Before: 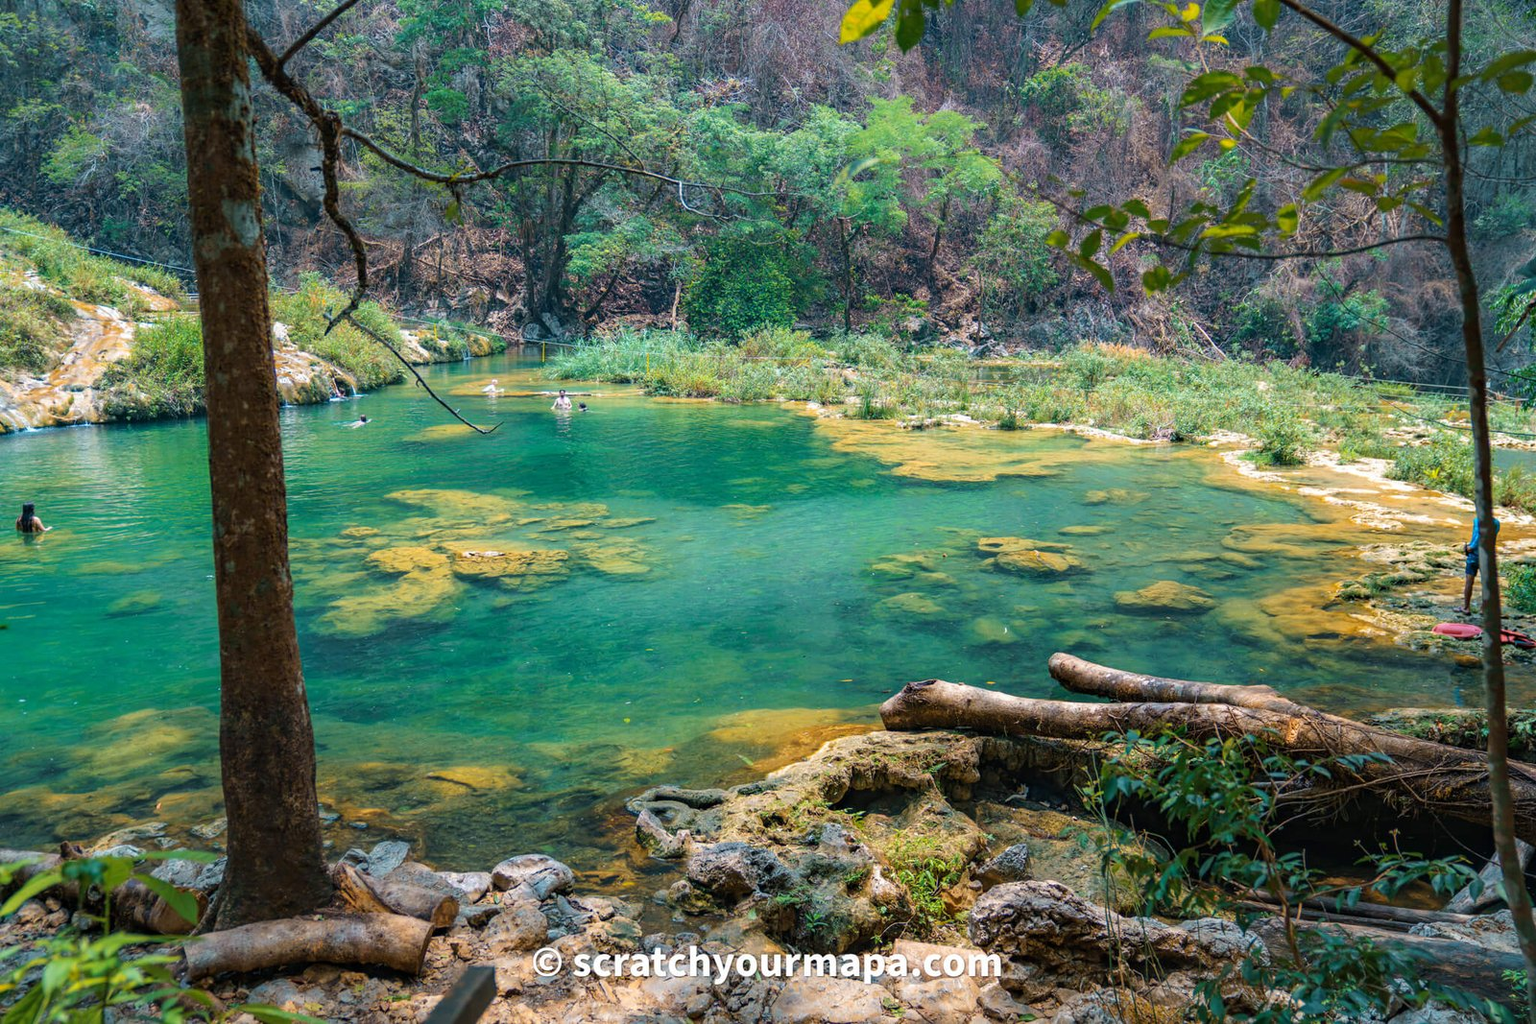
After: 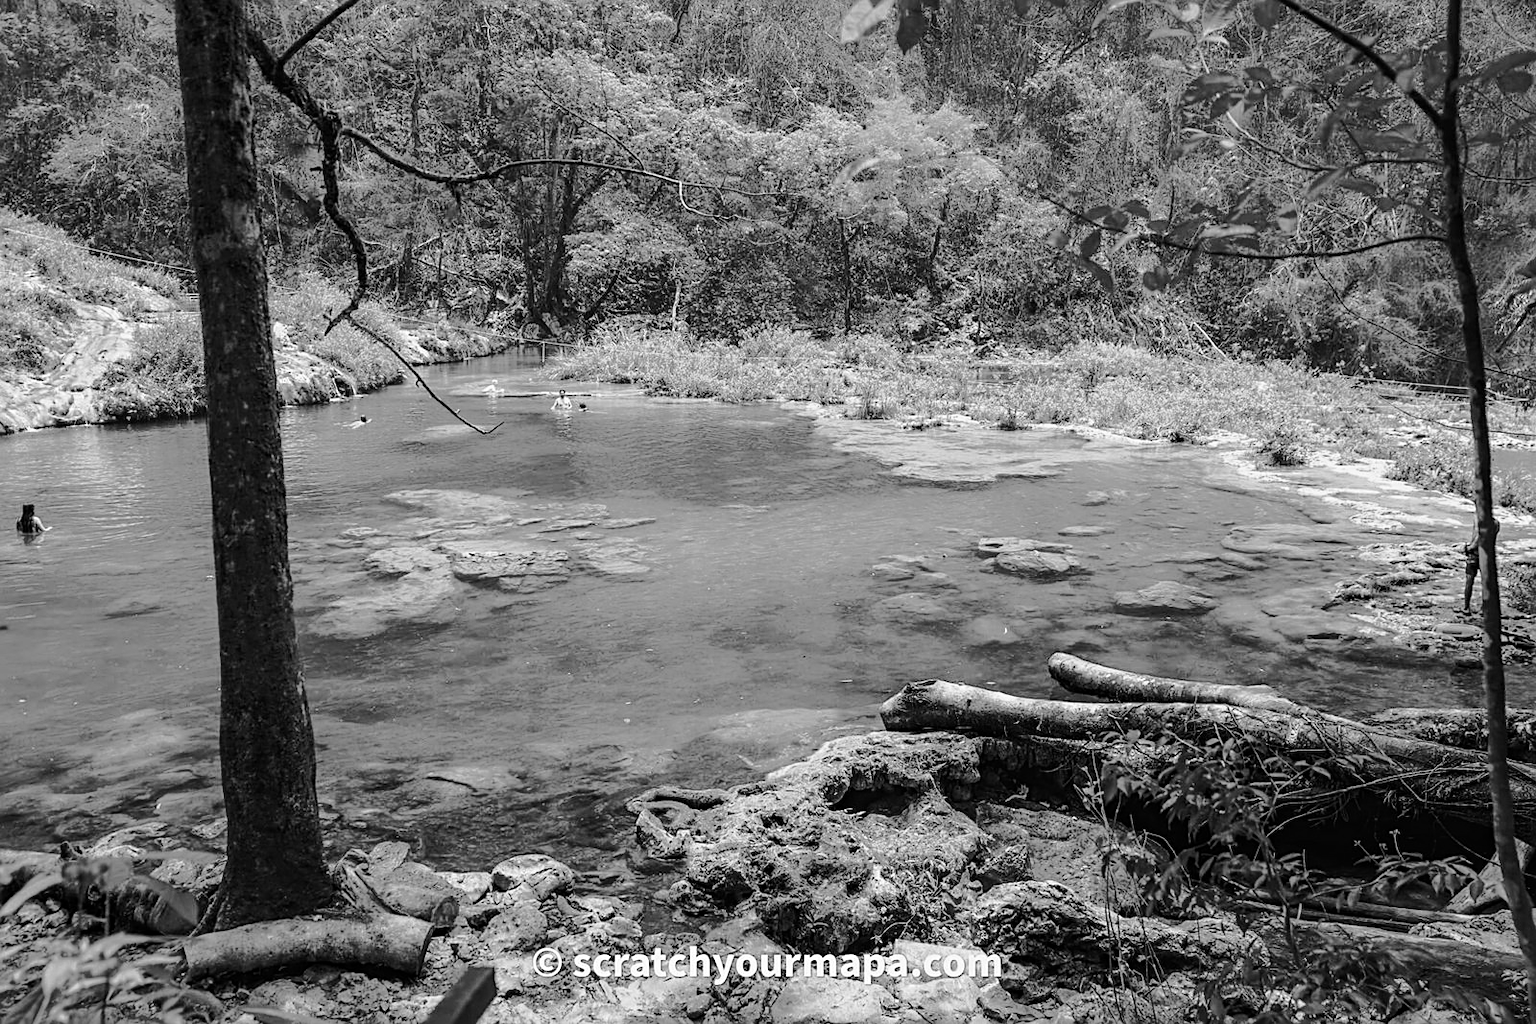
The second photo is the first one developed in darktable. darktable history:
monochrome: size 1
tone curve: curves: ch0 [(0, 0) (0.104, 0.061) (0.239, 0.201) (0.327, 0.317) (0.401, 0.443) (0.489, 0.566) (0.65, 0.68) (0.832, 0.858) (1, 0.977)]; ch1 [(0, 0) (0.161, 0.092) (0.35, 0.33) (0.379, 0.401) (0.447, 0.476) (0.495, 0.499) (0.515, 0.518) (0.534, 0.557) (0.602, 0.625) (0.712, 0.706) (1, 1)]; ch2 [(0, 0) (0.359, 0.372) (0.437, 0.437) (0.502, 0.501) (0.55, 0.534) (0.592, 0.601) (0.647, 0.64) (1, 1)], color space Lab, independent channels, preserve colors none
sharpen: on, module defaults
